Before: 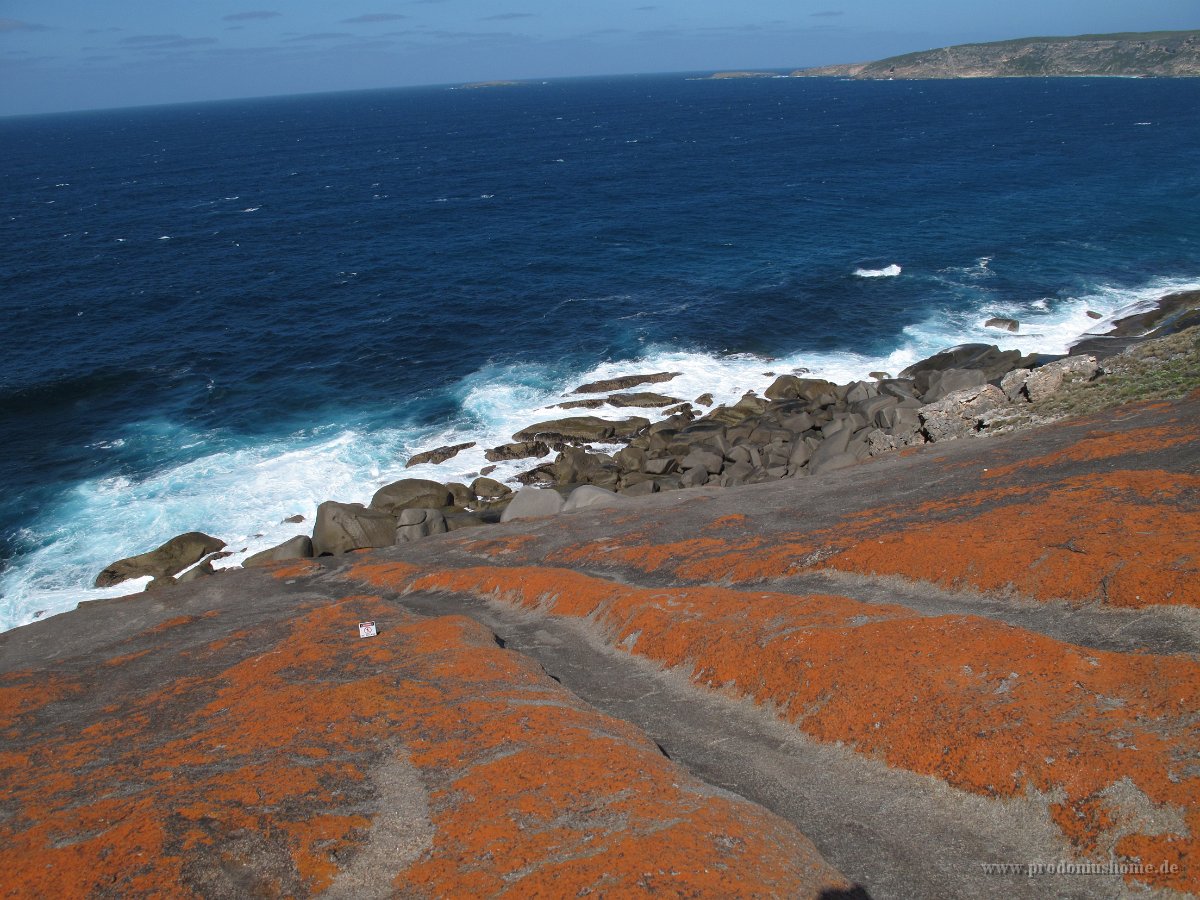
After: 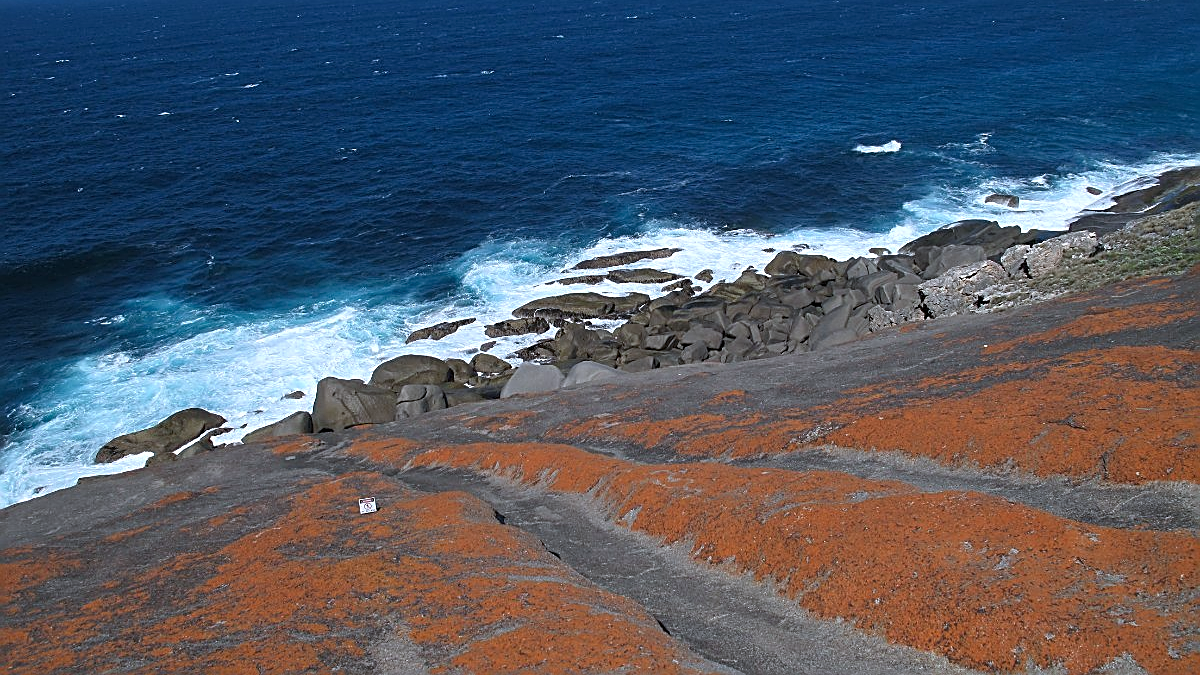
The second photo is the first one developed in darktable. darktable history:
color calibration: x 0.37, y 0.382, temperature 4313.32 K
sharpen: amount 0.901
crop: top 13.819%, bottom 11.169%
